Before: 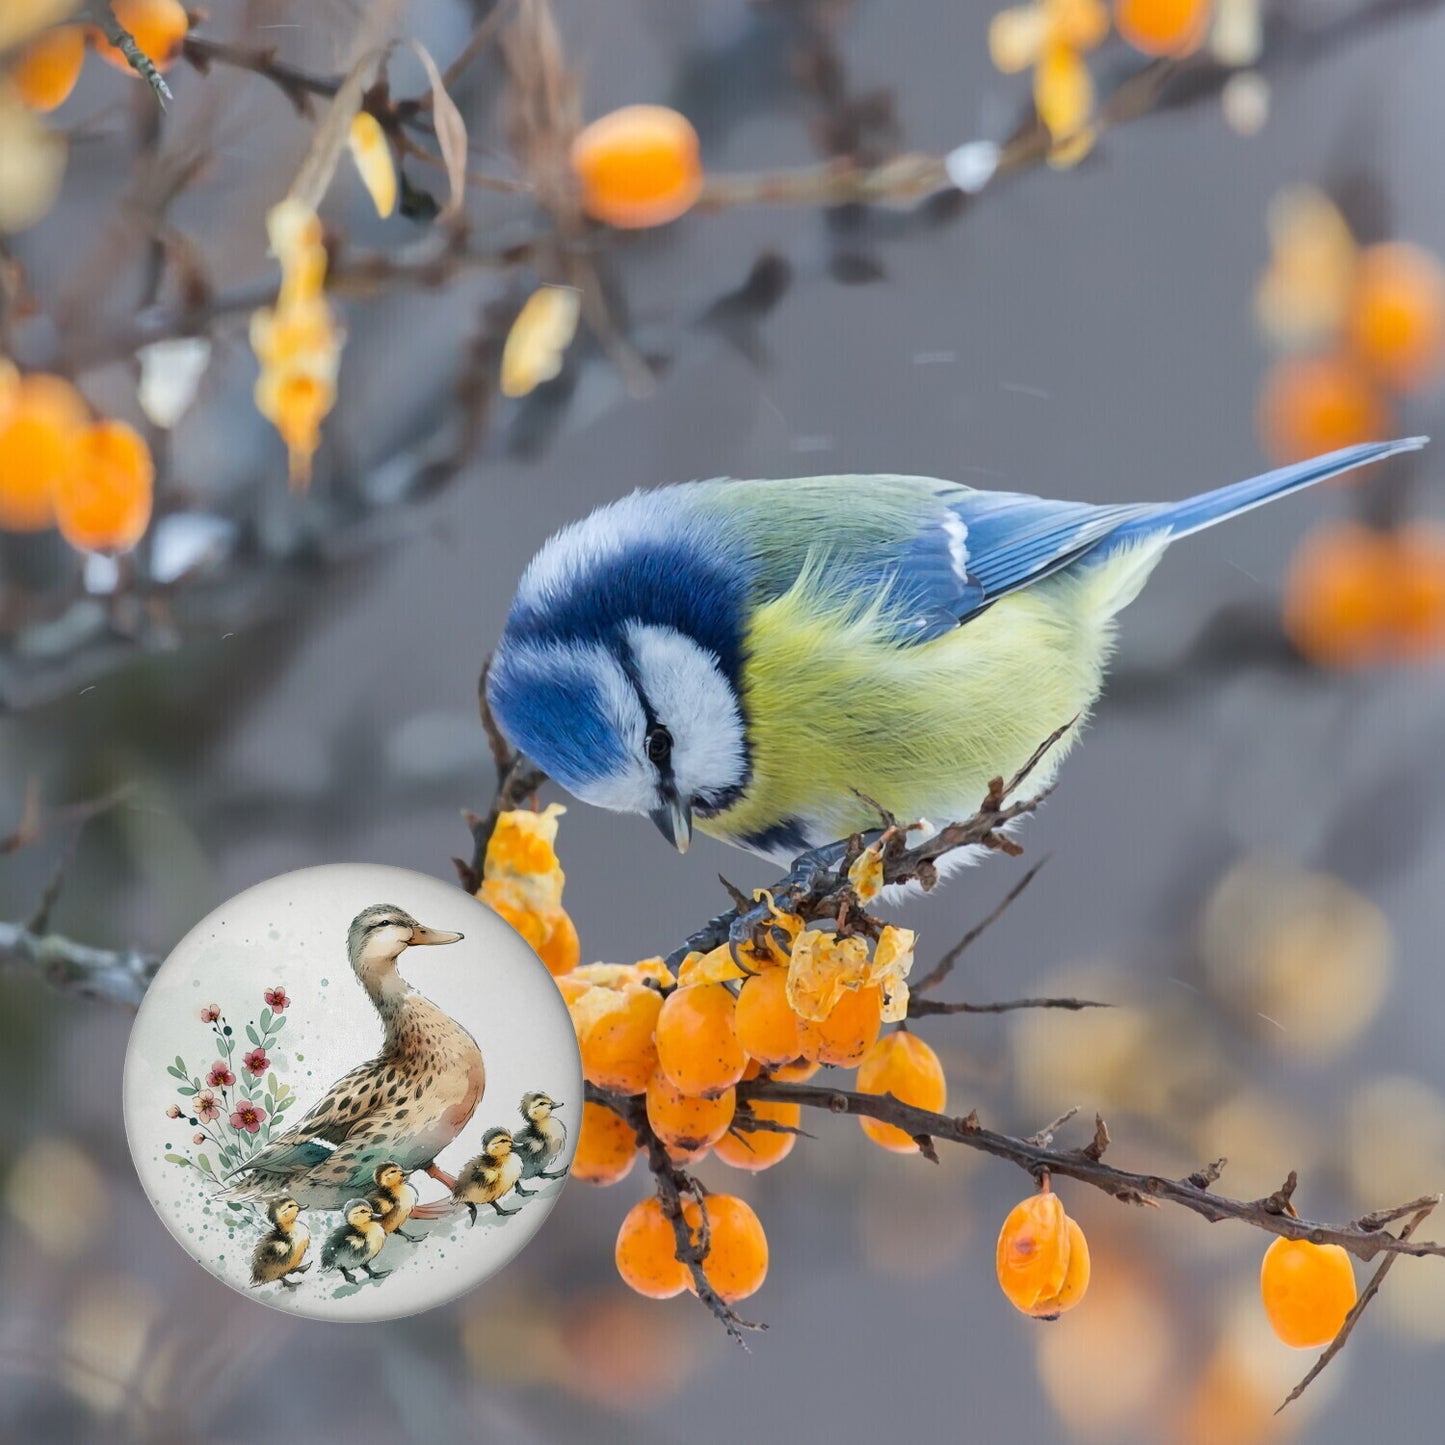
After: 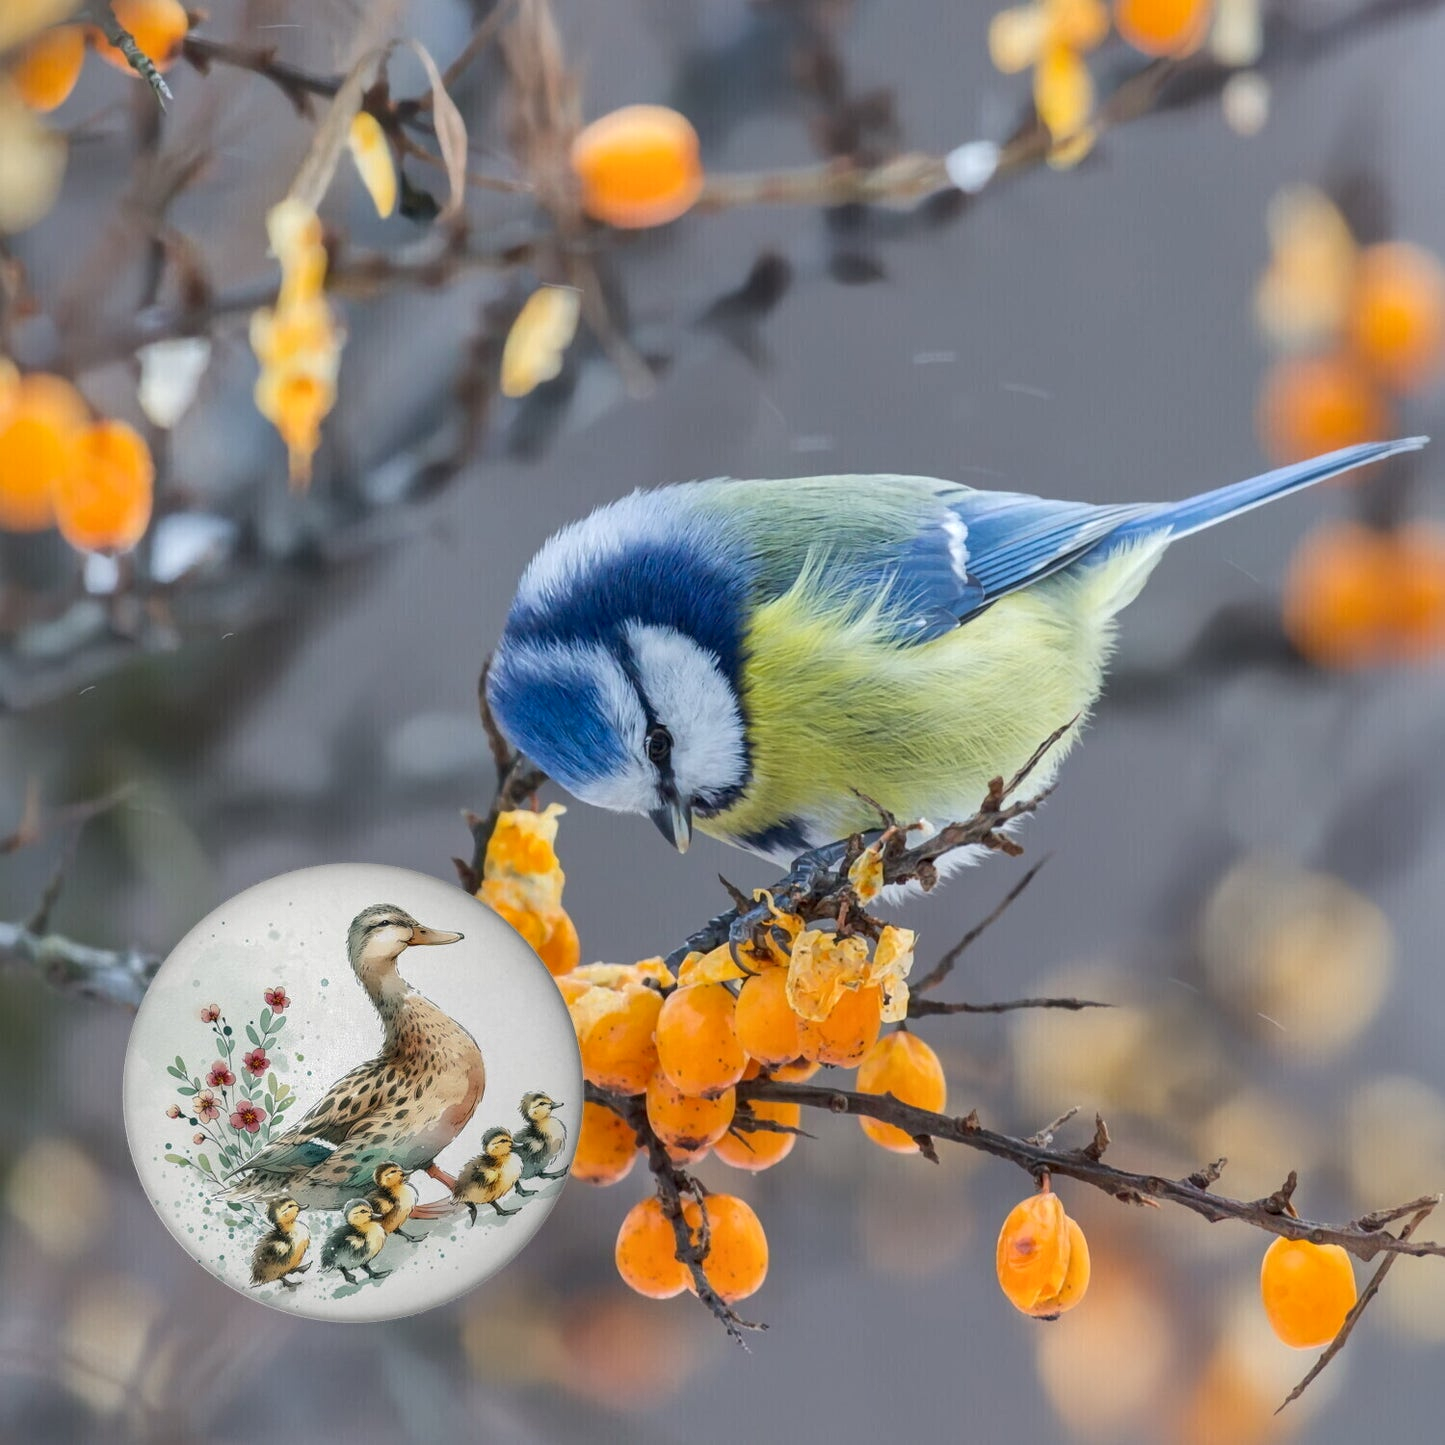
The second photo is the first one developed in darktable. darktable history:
white balance: red 1, blue 1
shadows and highlights: on, module defaults
local contrast: on, module defaults
